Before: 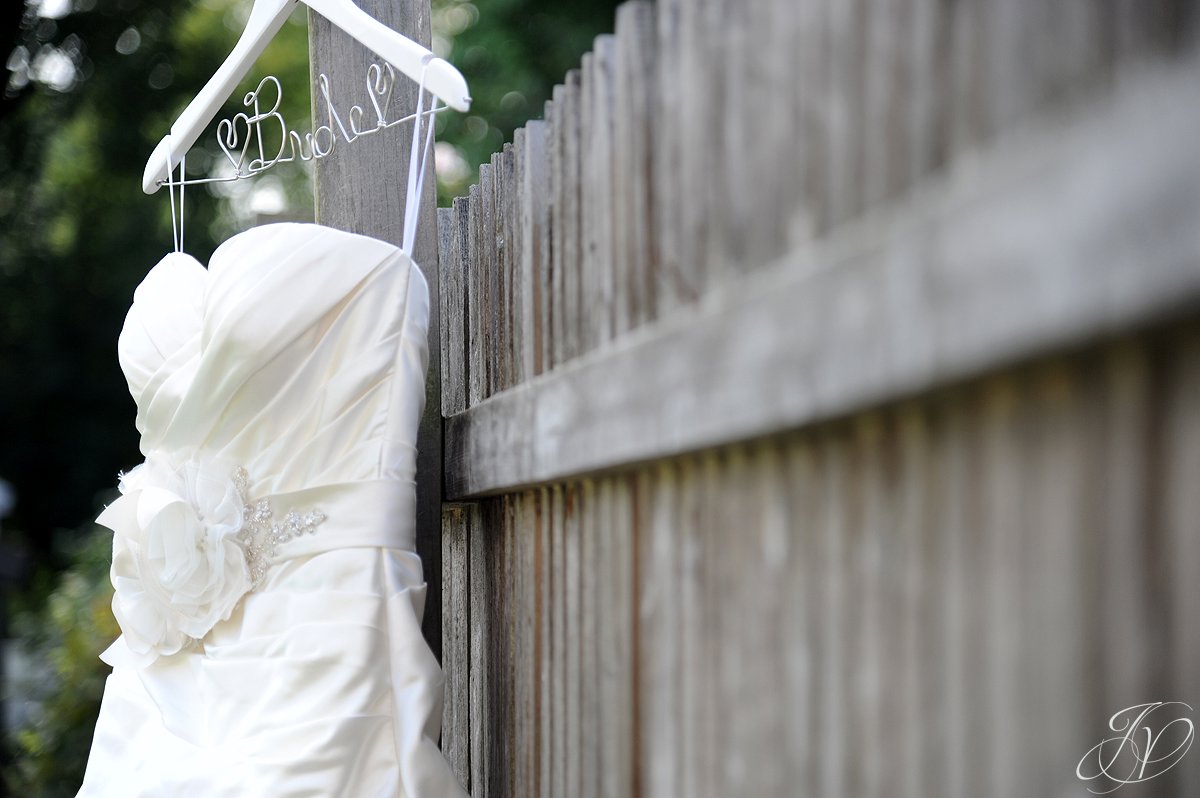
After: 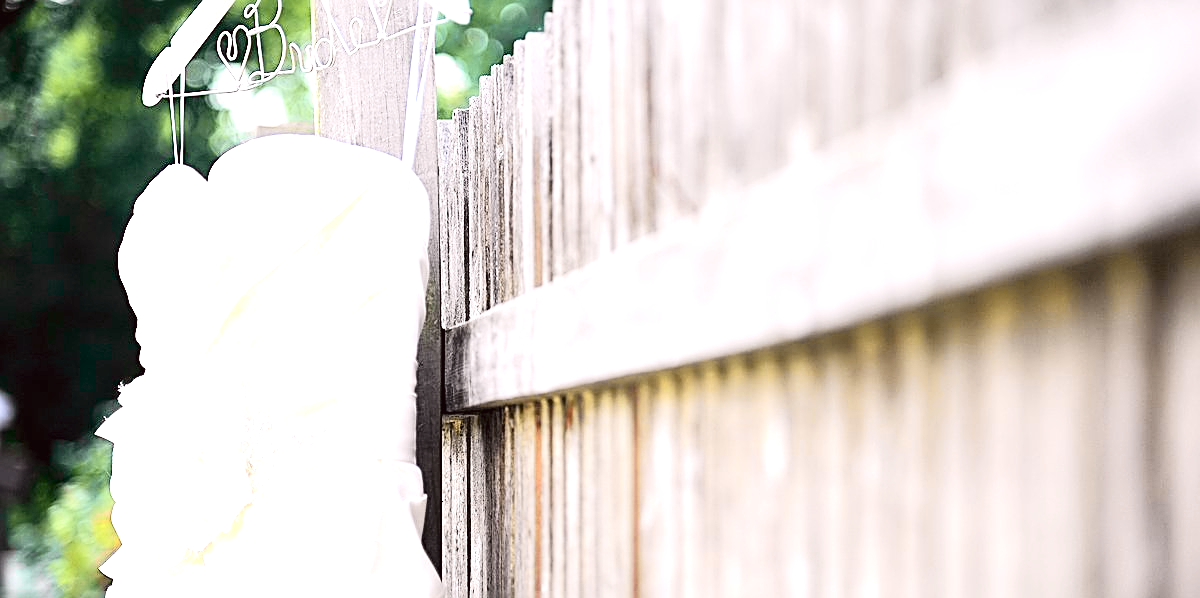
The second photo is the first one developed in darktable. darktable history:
contrast brightness saturation: contrast 0.06, brightness -0.01, saturation -0.23
tone curve: curves: ch0 [(0, 0.012) (0.144, 0.137) (0.326, 0.386) (0.489, 0.573) (0.656, 0.763) (0.849, 0.902) (1, 0.974)]; ch1 [(0, 0) (0.366, 0.367) (0.475, 0.453) (0.487, 0.501) (0.519, 0.527) (0.544, 0.579) (0.562, 0.619) (0.622, 0.694) (1, 1)]; ch2 [(0, 0) (0.333, 0.346) (0.375, 0.375) (0.424, 0.43) (0.476, 0.492) (0.502, 0.503) (0.533, 0.541) (0.572, 0.615) (0.605, 0.656) (0.641, 0.709) (1, 1)], color space Lab, independent channels, preserve colors none
crop: top 11.038%, bottom 13.962%
base curve: preserve colors none
sharpen: radius 2.531, amount 0.628
exposure: black level correction 0, exposure 1.741 EV, compensate exposure bias true, compensate highlight preservation false
